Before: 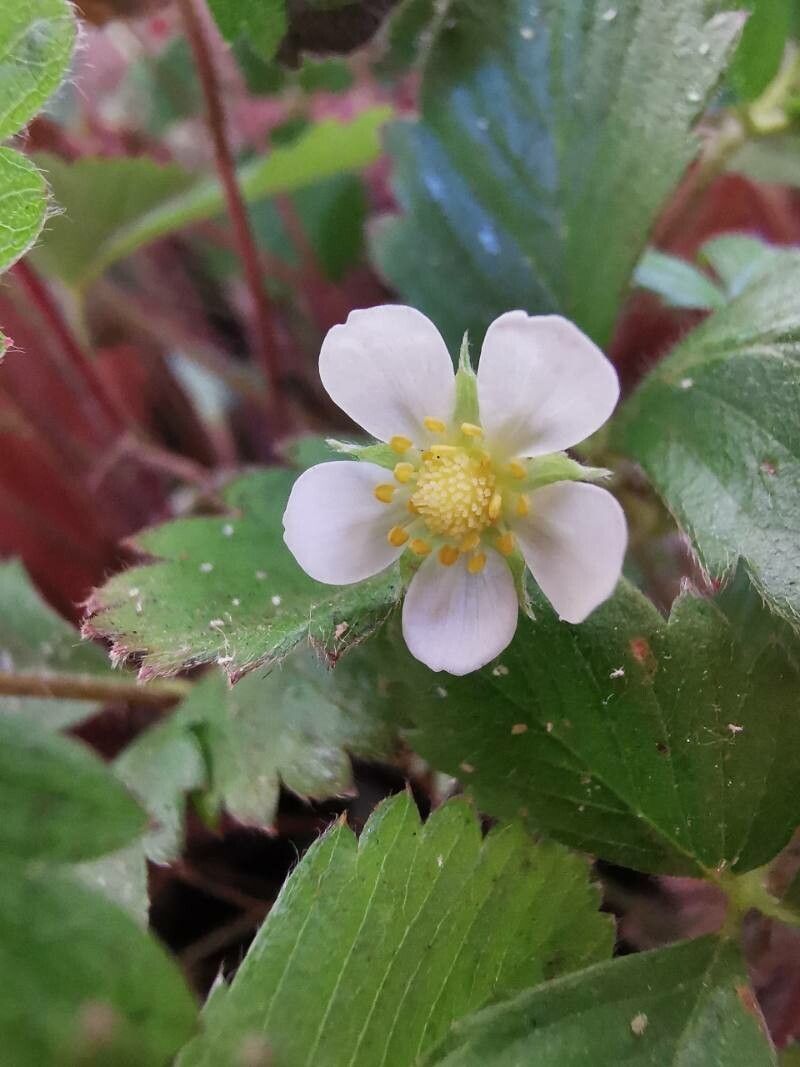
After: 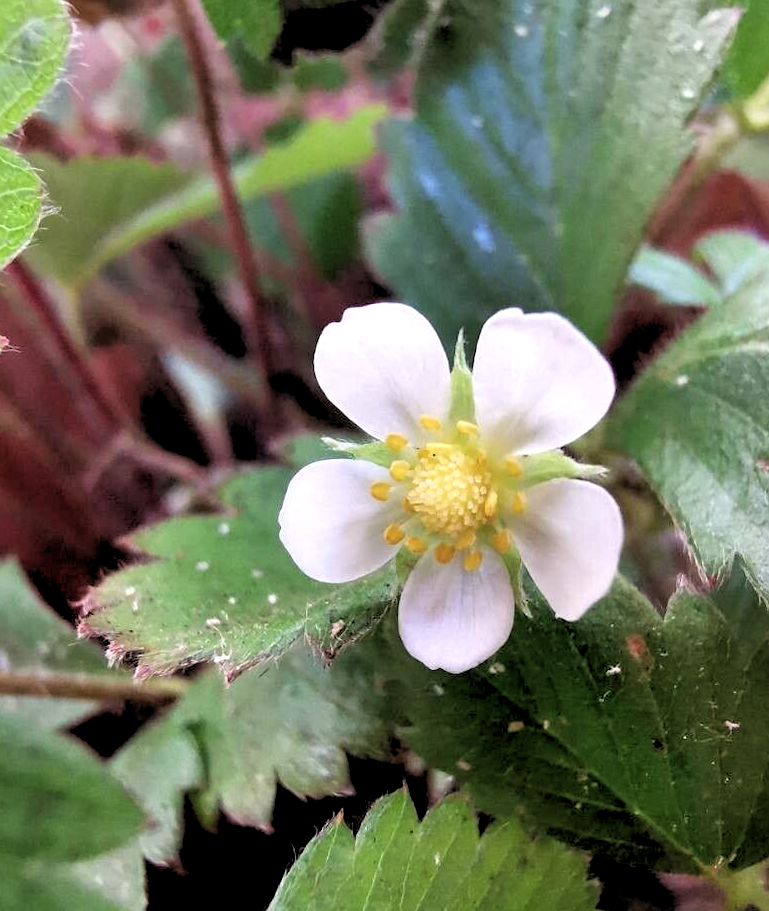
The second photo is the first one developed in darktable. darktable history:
crop and rotate: angle 0.2°, left 0.275%, right 3.127%, bottom 14.18%
exposure: black level correction 0, exposure 0.5 EV, compensate highlight preservation false
rgb levels: levels [[0.034, 0.472, 0.904], [0, 0.5, 1], [0, 0.5, 1]]
